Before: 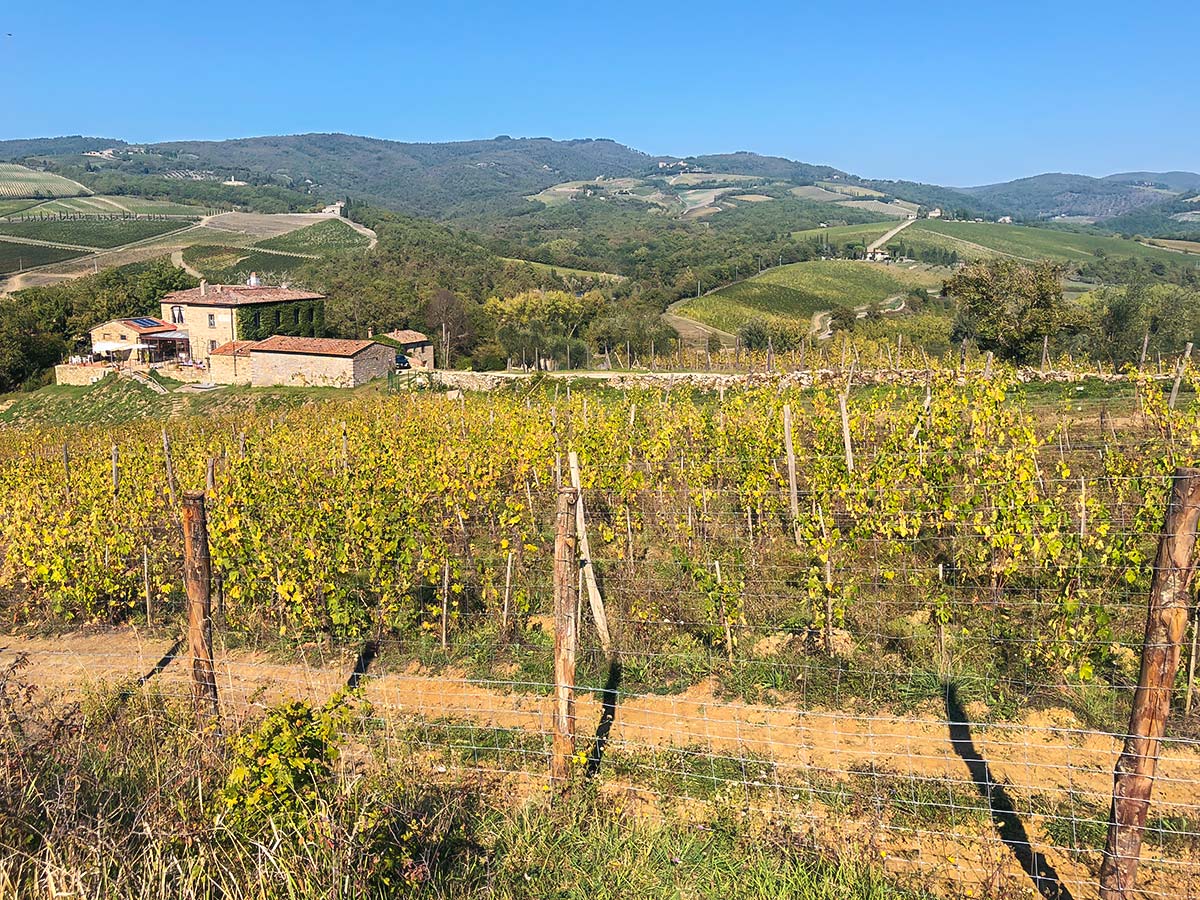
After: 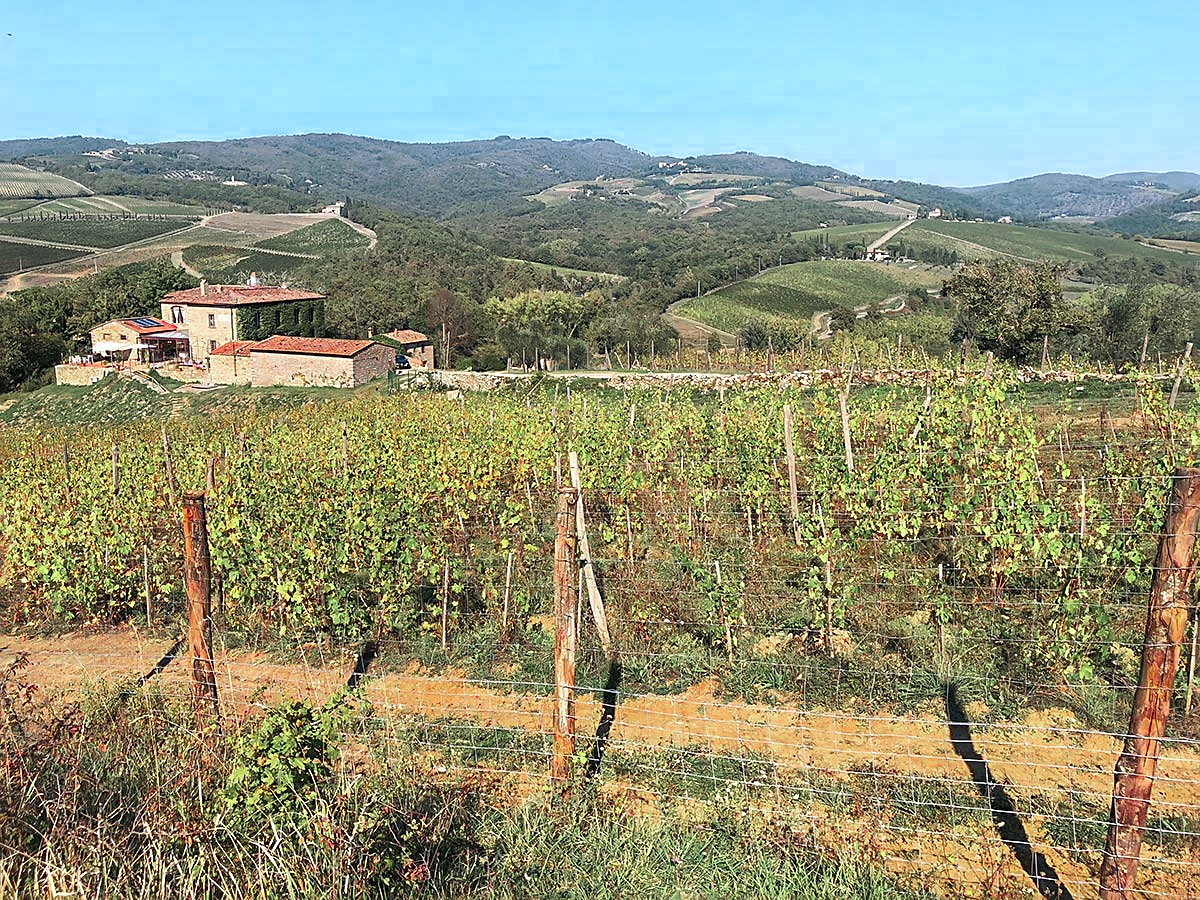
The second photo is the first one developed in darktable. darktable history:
color zones: curves: ch0 [(0, 0.466) (0.128, 0.466) (0.25, 0.5) (0.375, 0.456) (0.5, 0.5) (0.625, 0.5) (0.737, 0.652) (0.875, 0.5)]; ch1 [(0, 0.603) (0.125, 0.618) (0.261, 0.348) (0.372, 0.353) (0.497, 0.363) (0.611, 0.45) (0.731, 0.427) (0.875, 0.518) (0.998, 0.652)]; ch2 [(0, 0.559) (0.125, 0.451) (0.253, 0.564) (0.37, 0.578) (0.5, 0.466) (0.625, 0.471) (0.731, 0.471) (0.88, 0.485)]
sharpen: radius 1.905, amount 0.4, threshold 1.67
